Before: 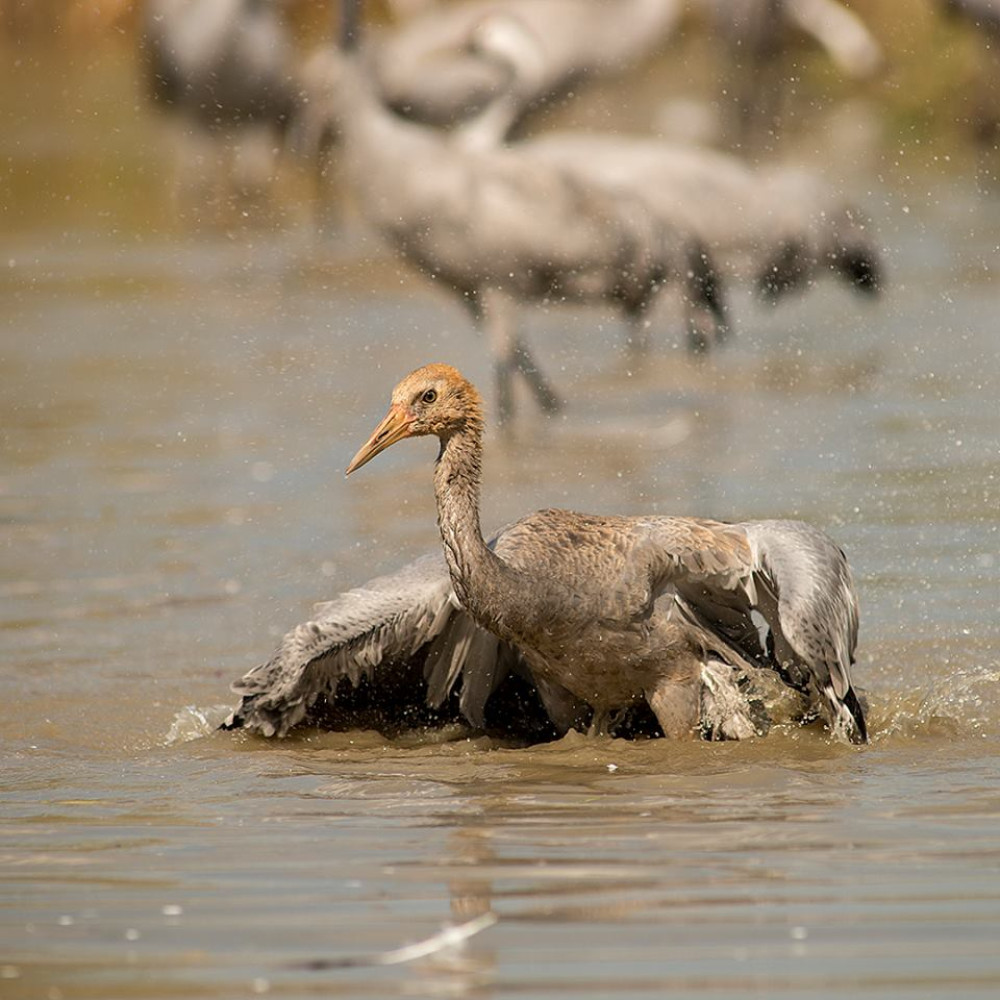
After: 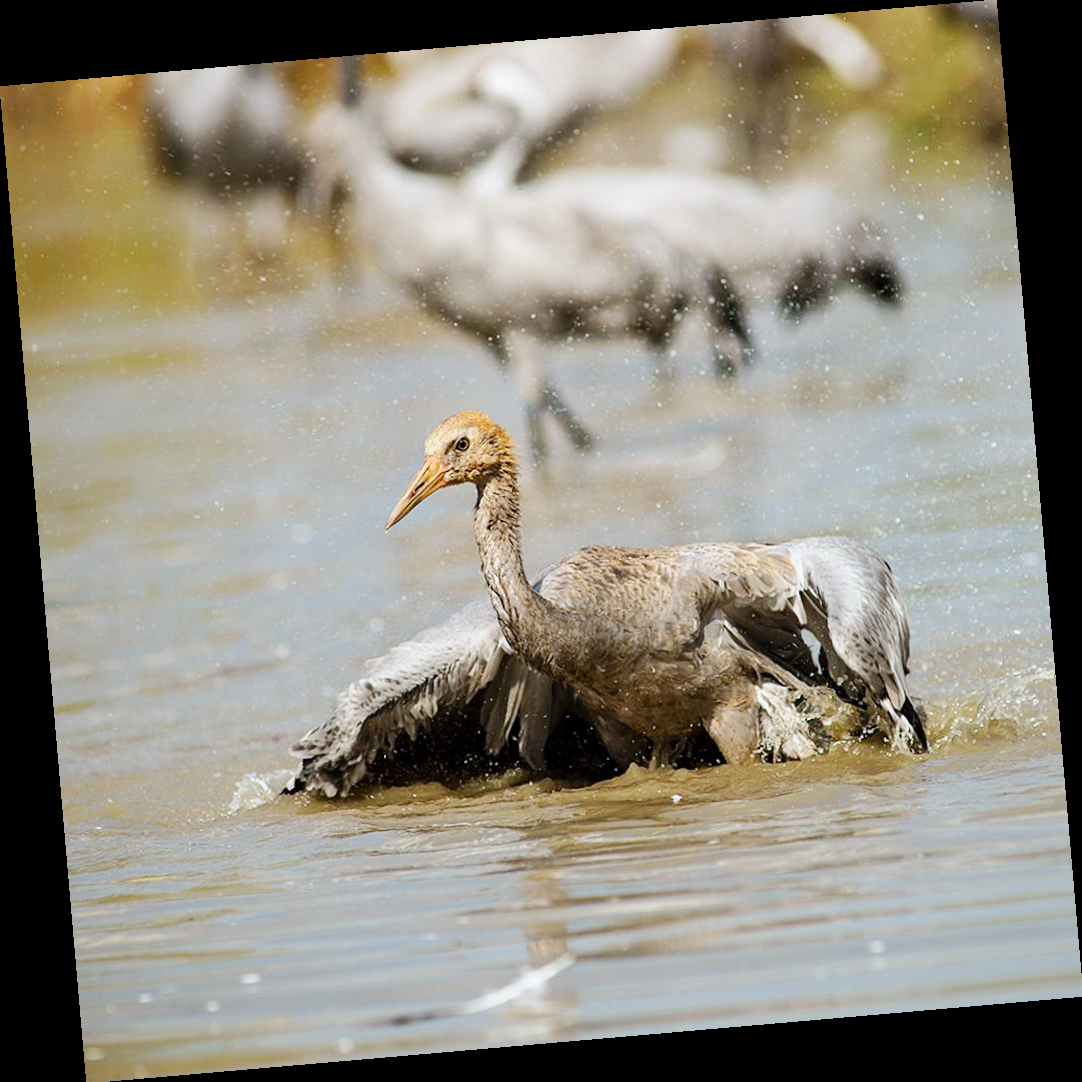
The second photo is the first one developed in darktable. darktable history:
base curve: curves: ch0 [(0, 0) (0.032, 0.025) (0.121, 0.166) (0.206, 0.329) (0.605, 0.79) (1, 1)], preserve colors none
rotate and perspective: rotation -4.98°, automatic cropping off
white balance: red 0.924, blue 1.095
